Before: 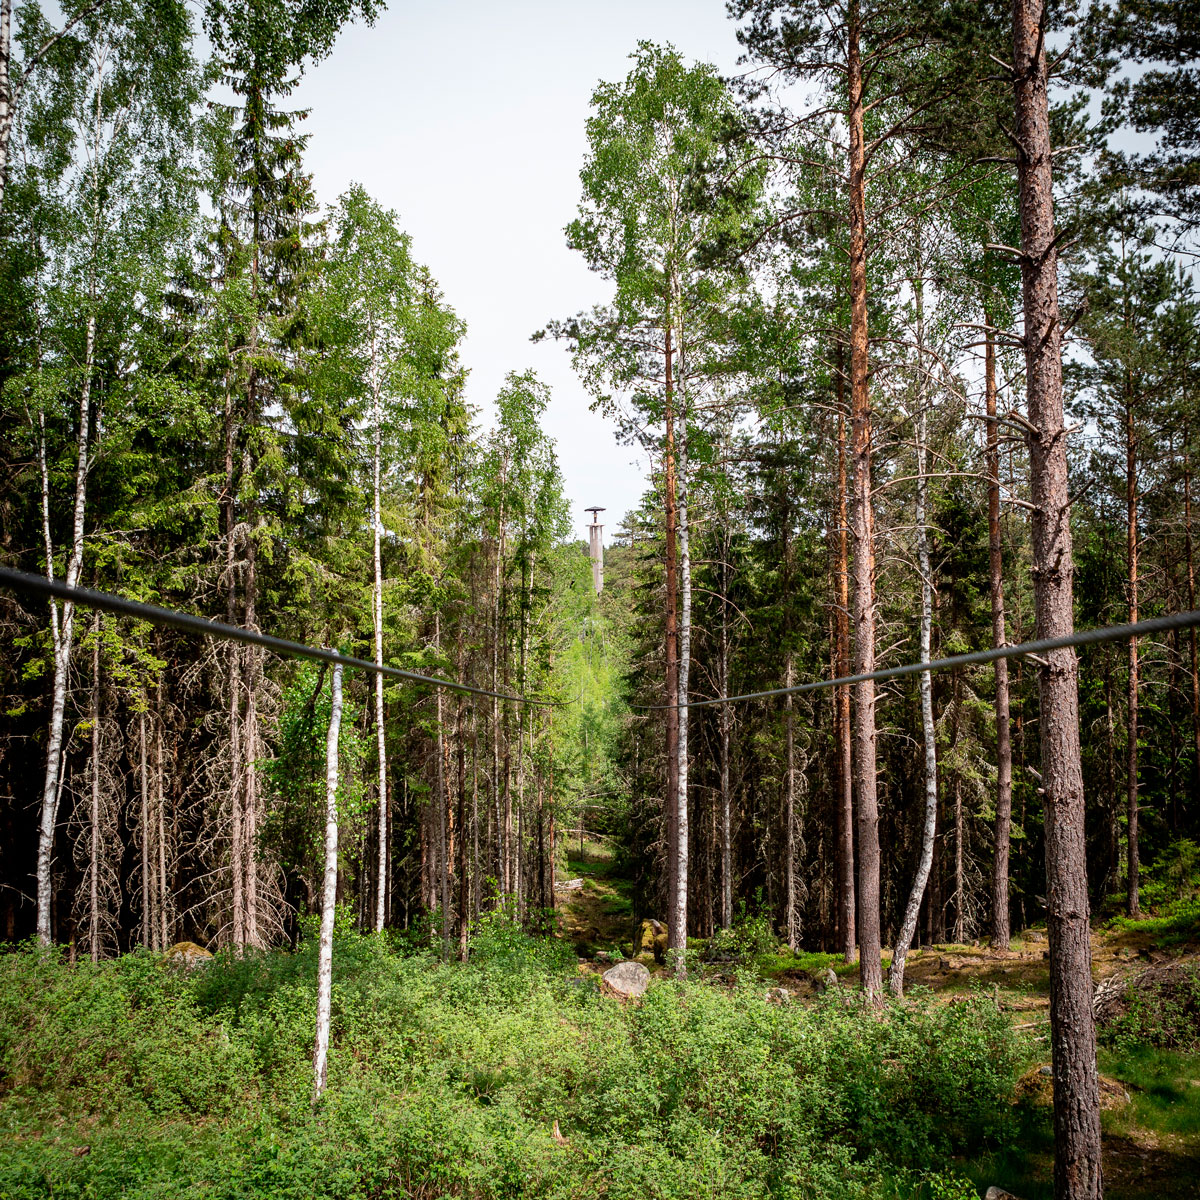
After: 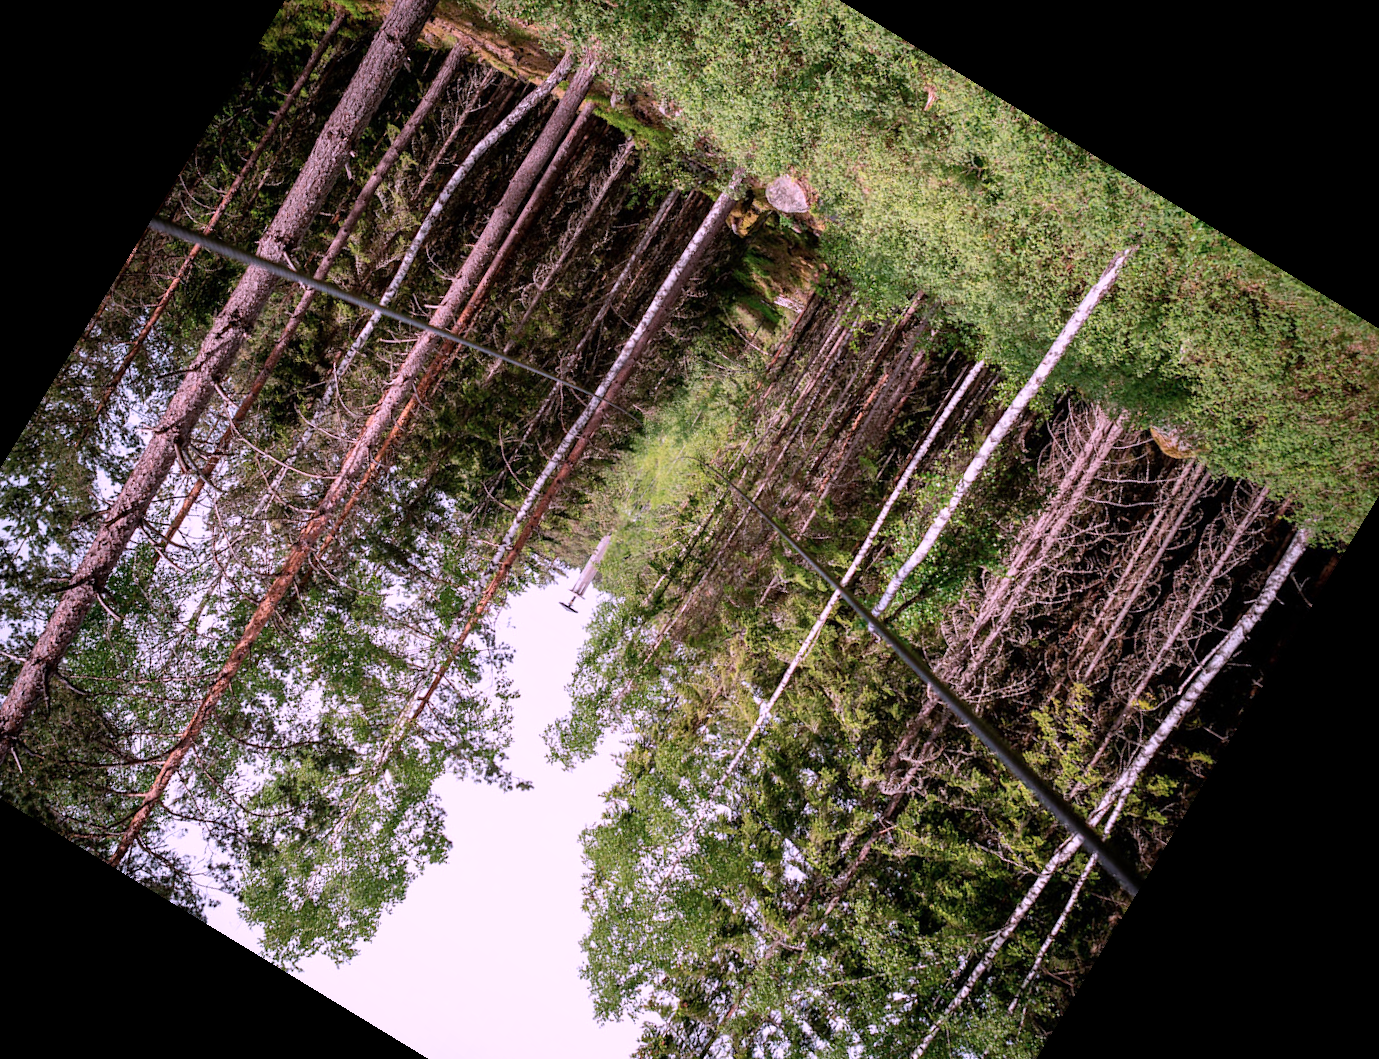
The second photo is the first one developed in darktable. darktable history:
rotate and perspective: rotation 0.679°, lens shift (horizontal) 0.136, crop left 0.009, crop right 0.991, crop top 0.078, crop bottom 0.95
color correction: highlights a* 15.46, highlights b* -20.56
crop and rotate: angle 148.68°, left 9.111%, top 15.603%, right 4.588%, bottom 17.041%
